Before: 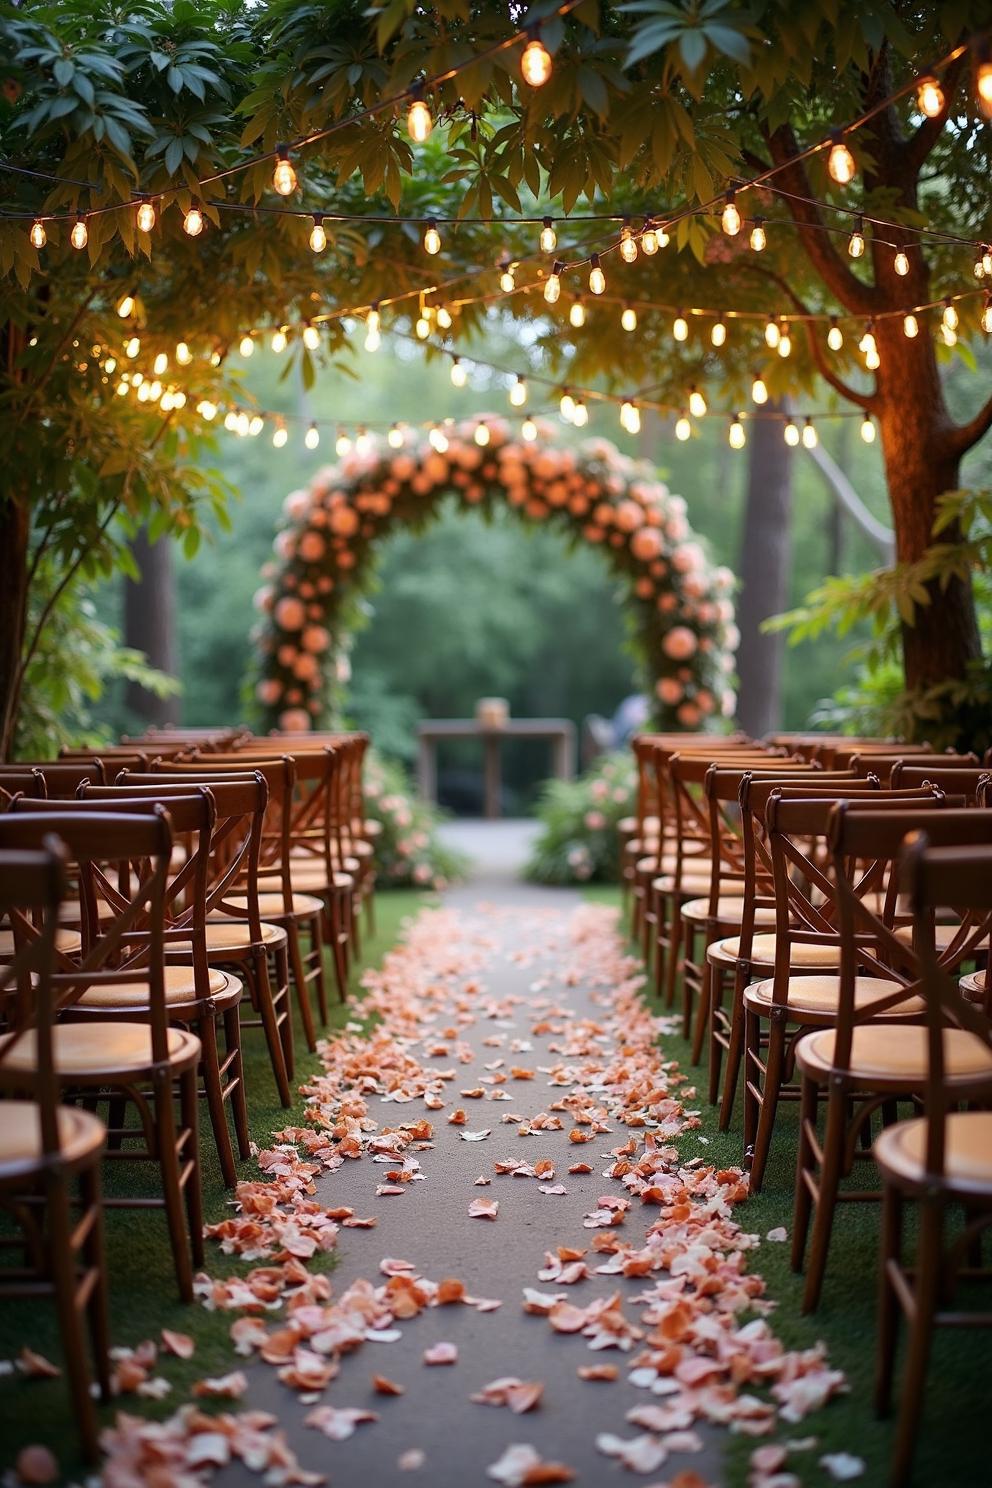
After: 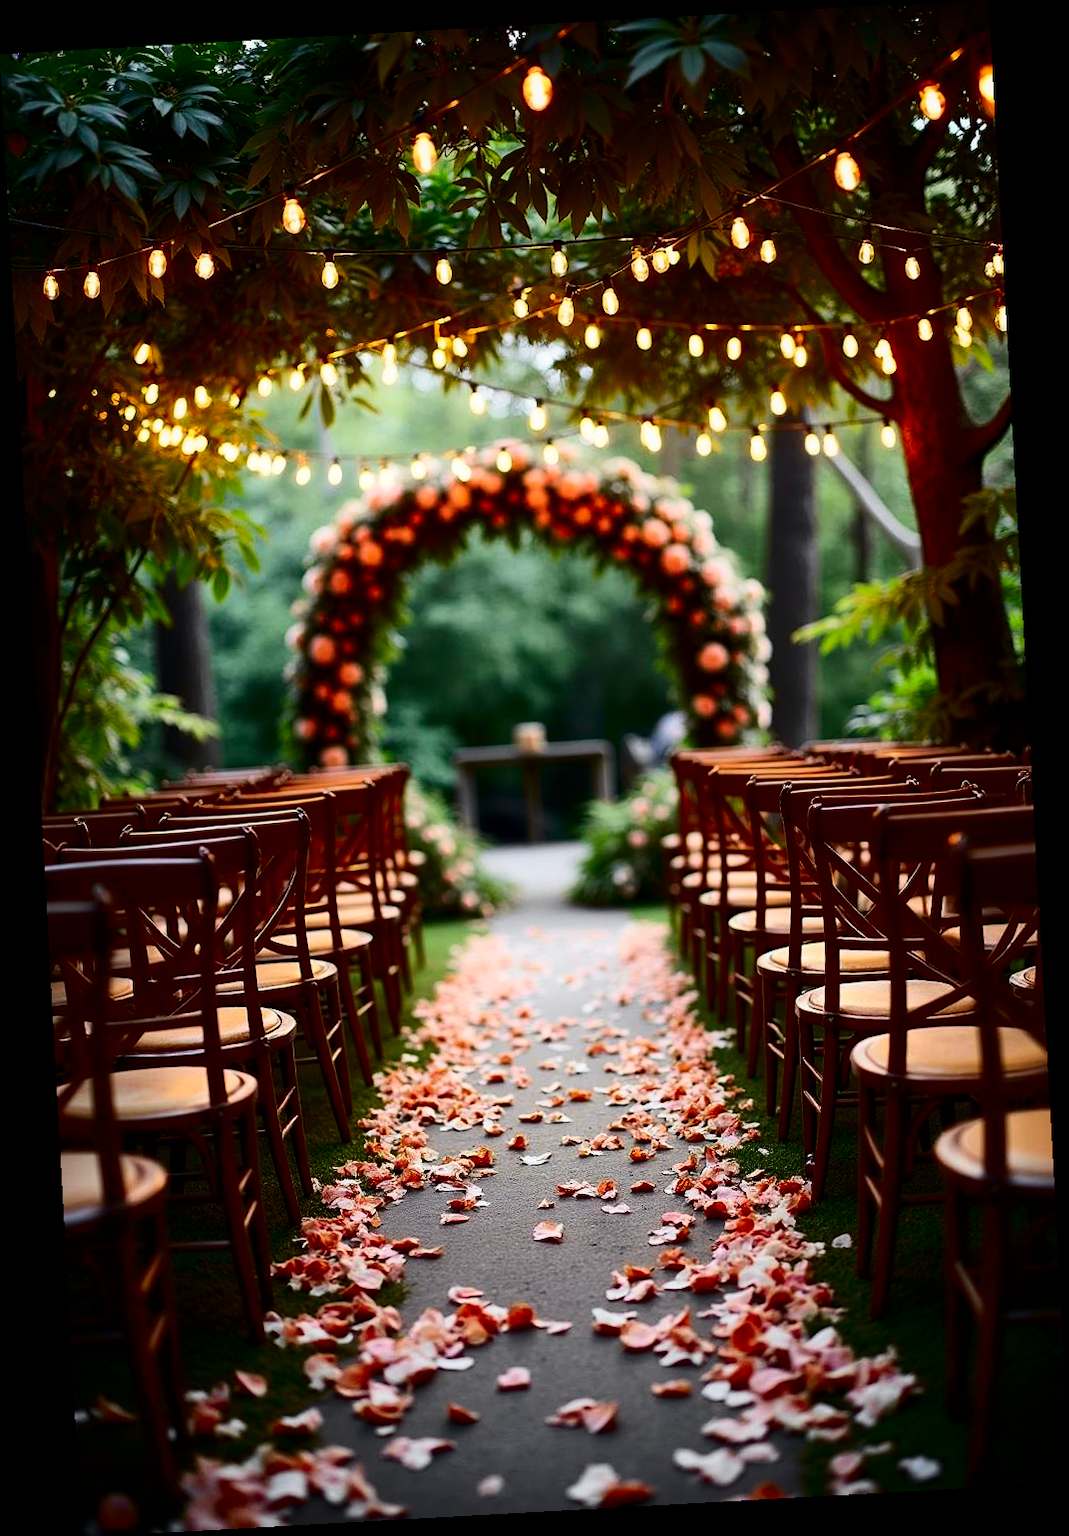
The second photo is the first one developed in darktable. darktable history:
local contrast: mode bilateral grid, contrast 20, coarseness 50, detail 120%, midtone range 0.2
rotate and perspective: rotation -3.18°, automatic cropping off
contrast brightness saturation: contrast 0.24, brightness -0.24, saturation 0.14
tone curve: curves: ch0 [(0, 0) (0.071, 0.058) (0.266, 0.268) (0.498, 0.542) (0.766, 0.807) (1, 0.983)]; ch1 [(0, 0) (0.346, 0.307) (0.408, 0.387) (0.463, 0.465) (0.482, 0.493) (0.502, 0.499) (0.517, 0.505) (0.55, 0.554) (0.597, 0.61) (0.651, 0.698) (1, 1)]; ch2 [(0, 0) (0.346, 0.34) (0.434, 0.46) (0.485, 0.494) (0.5, 0.498) (0.509, 0.517) (0.526, 0.539) (0.583, 0.603) (0.625, 0.659) (1, 1)], color space Lab, independent channels, preserve colors none
